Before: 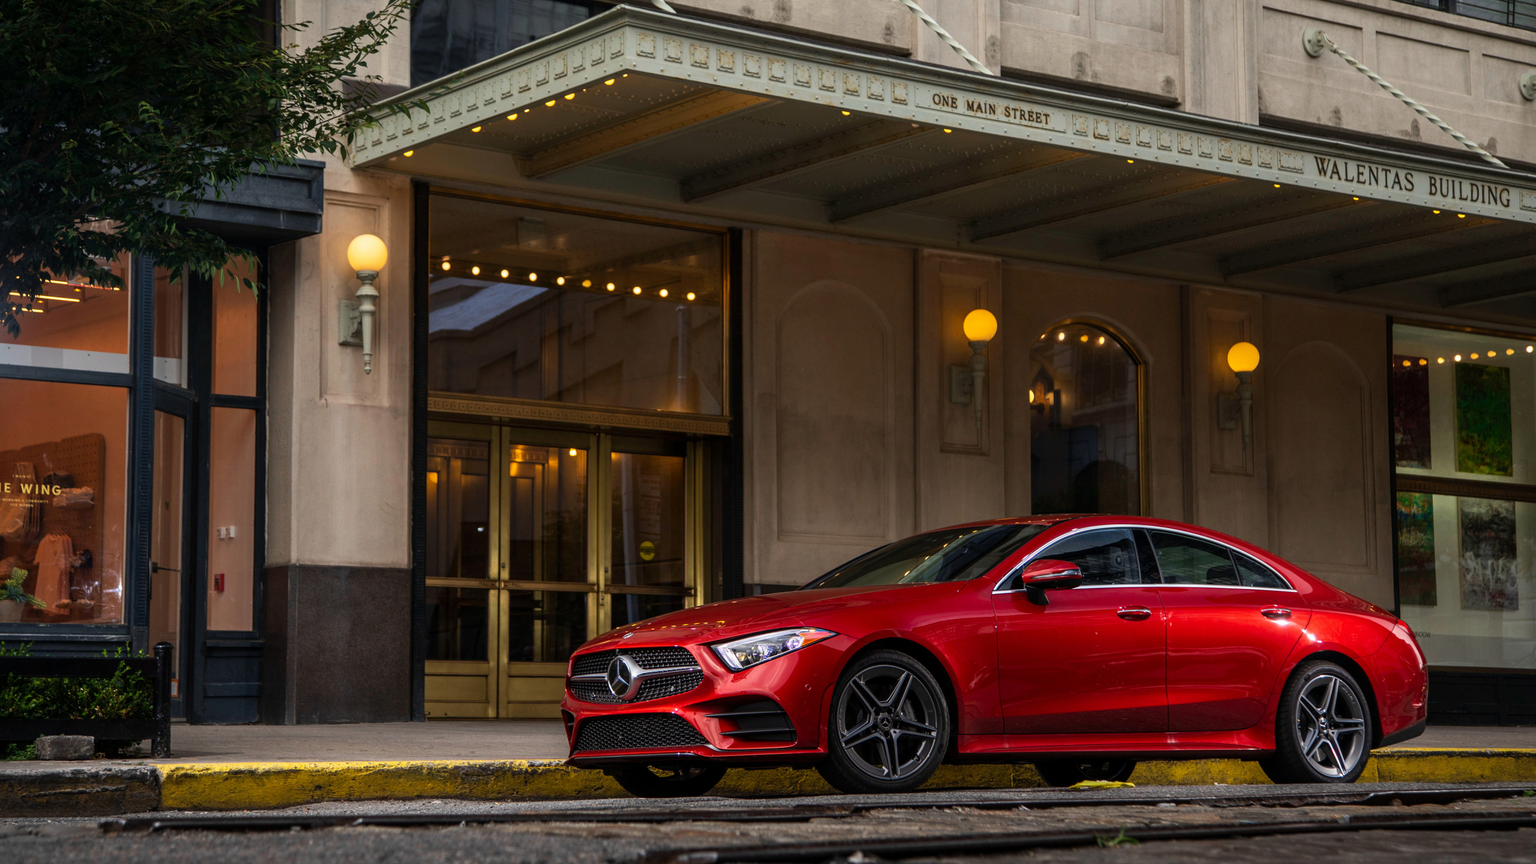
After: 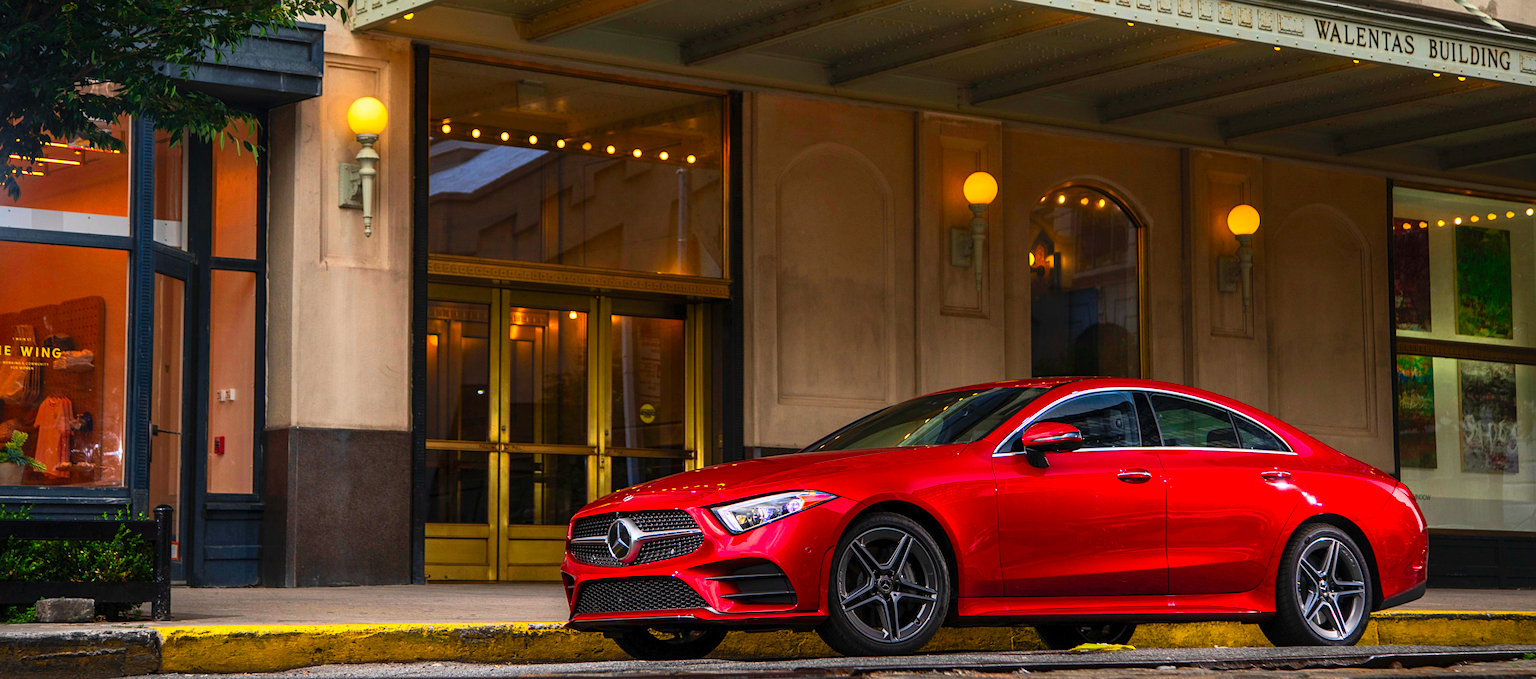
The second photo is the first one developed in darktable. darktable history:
sharpen: amount 0.217
contrast brightness saturation: contrast 0.205, brightness 0.197, saturation 0.792
crop and rotate: top 15.948%, bottom 5.309%
